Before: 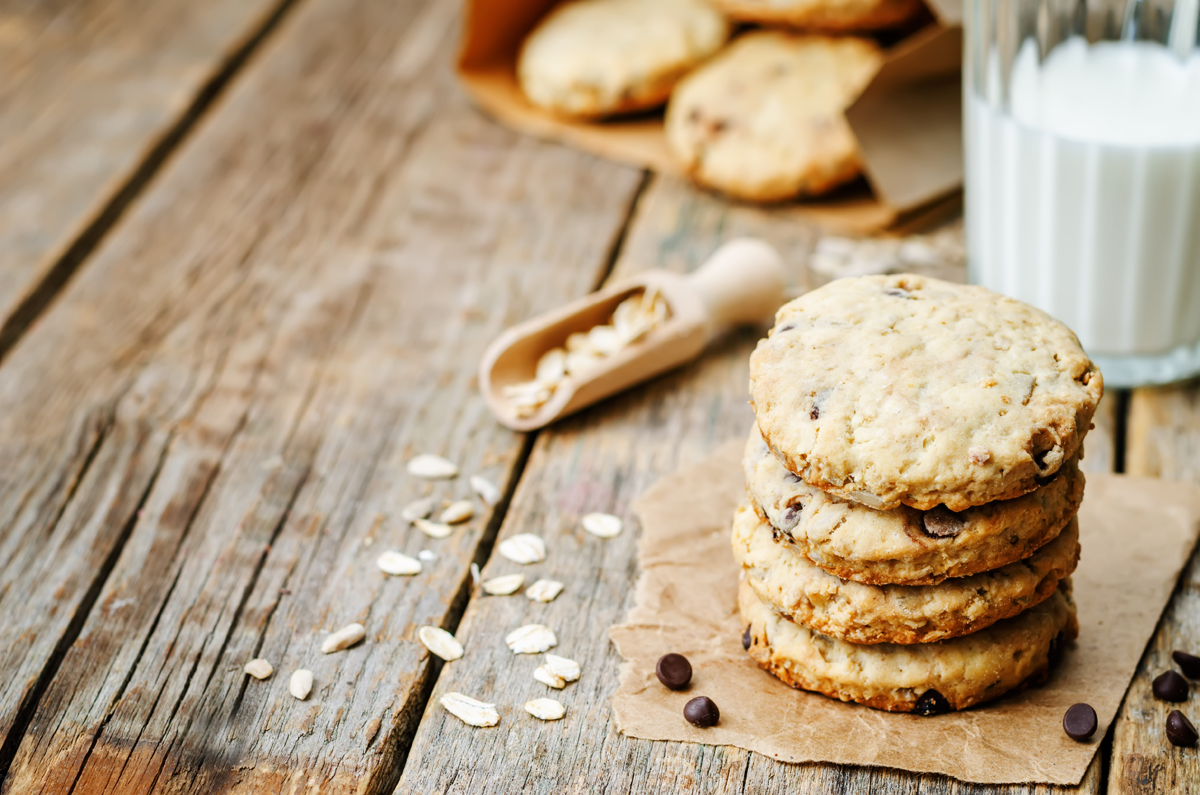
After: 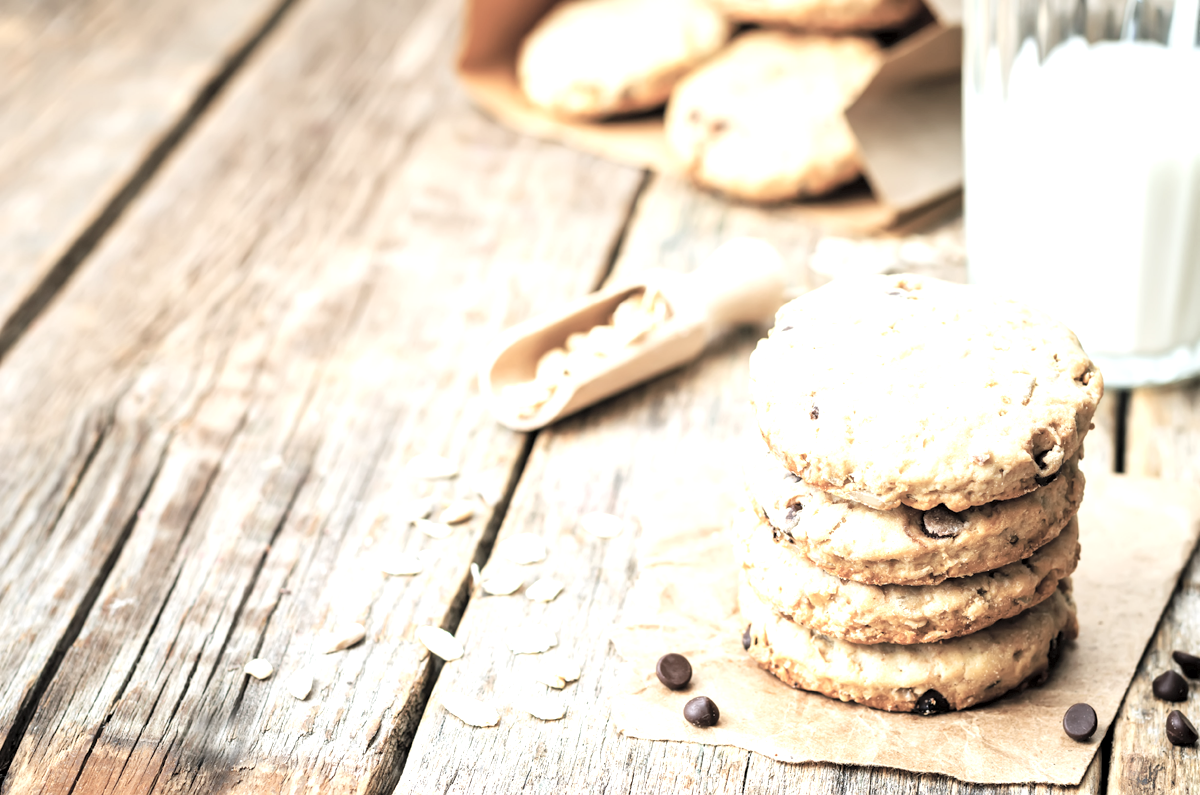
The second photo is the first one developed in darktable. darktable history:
exposure: black level correction 0.001, exposure 1.051 EV, compensate highlight preservation false
contrast brightness saturation: brightness 0.183, saturation -0.487
